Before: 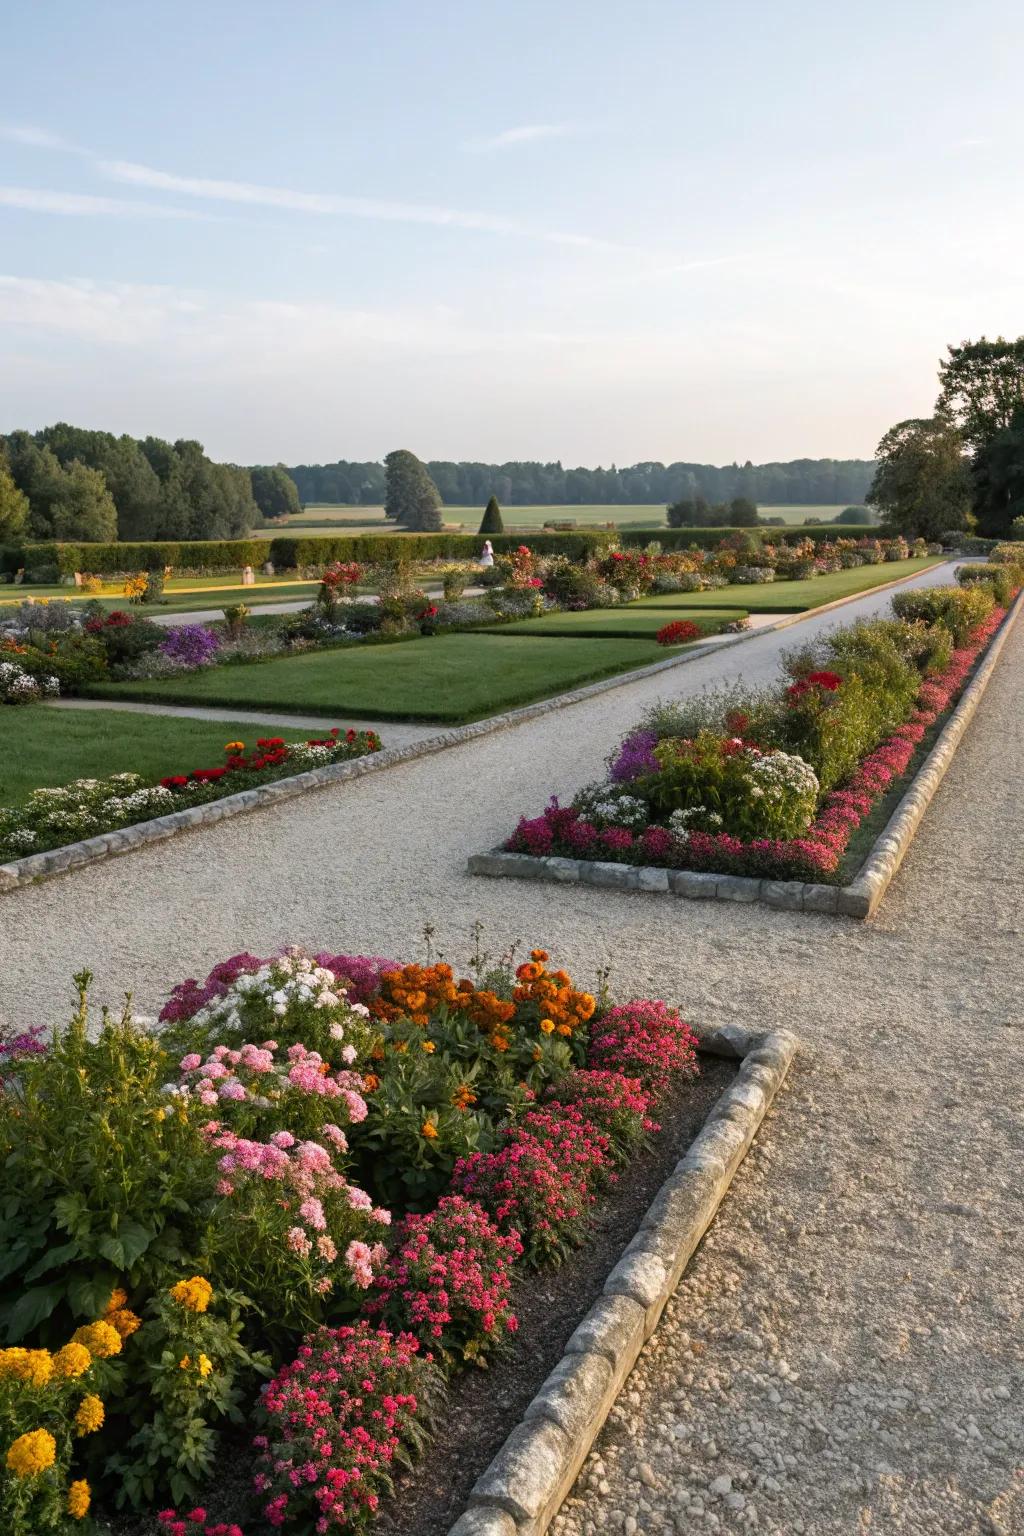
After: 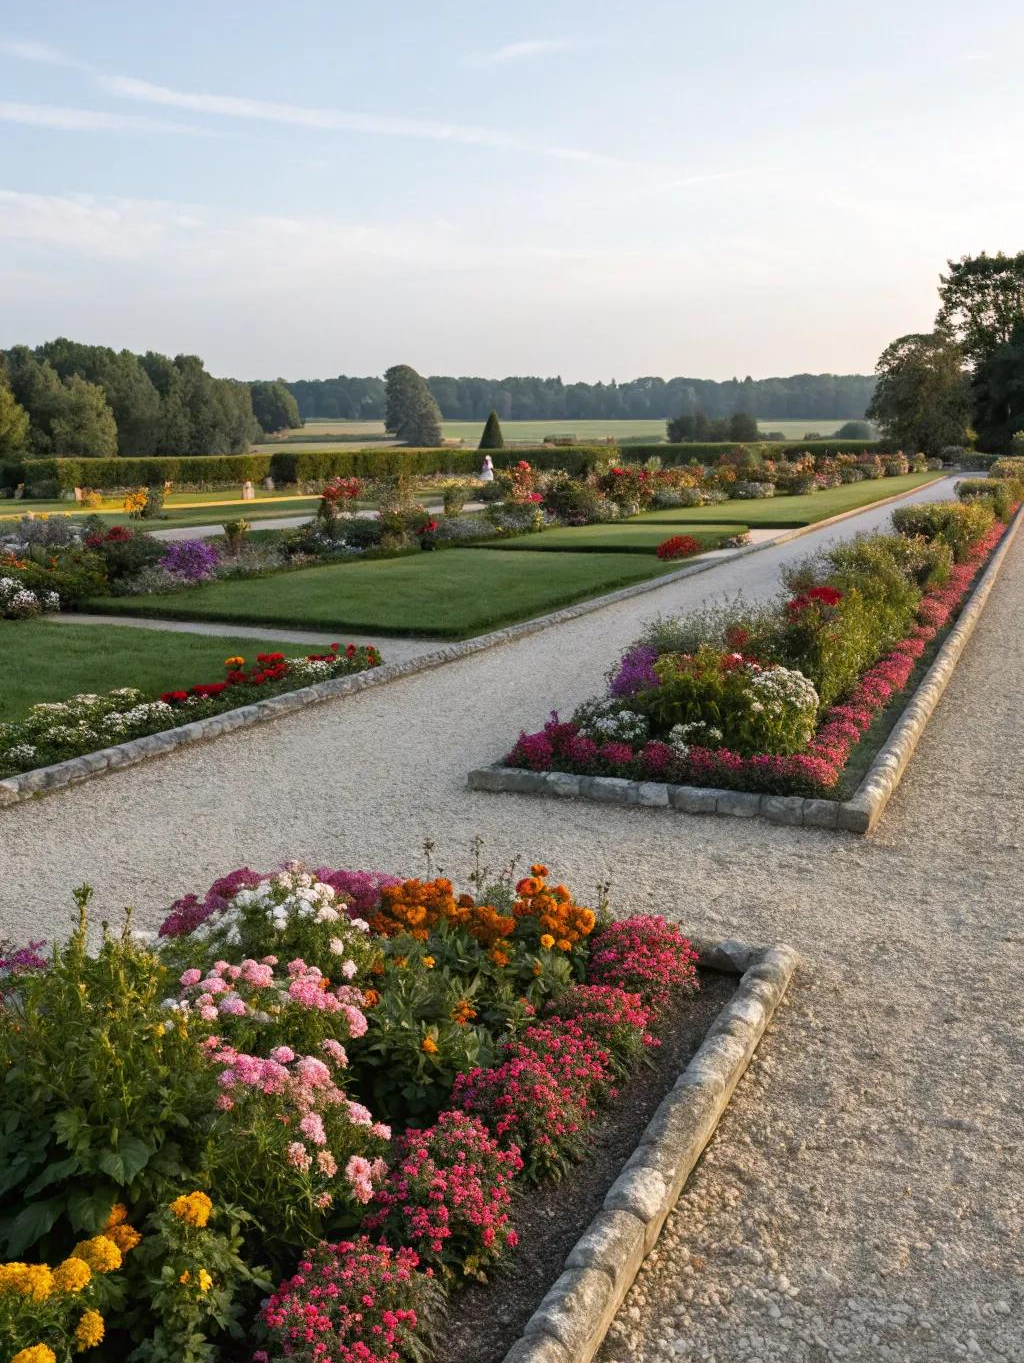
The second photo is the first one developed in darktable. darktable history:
crop and rotate: top 5.578%, bottom 5.634%
